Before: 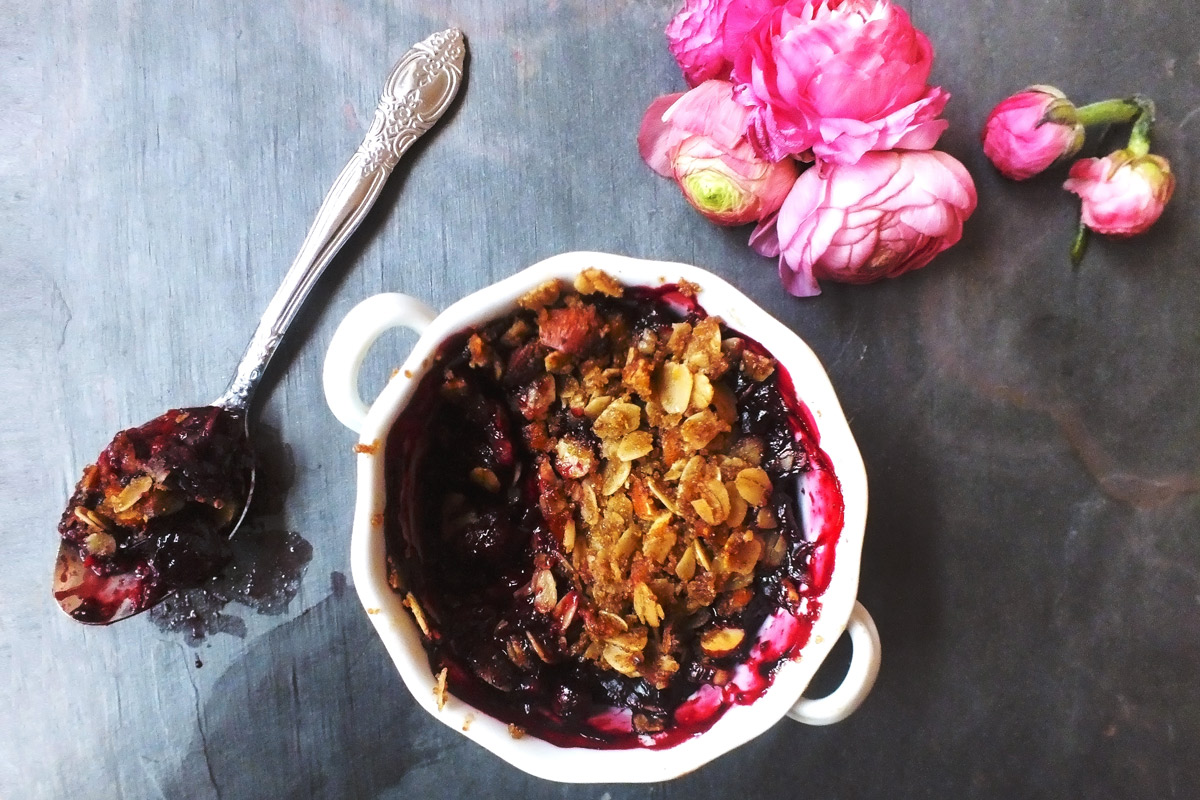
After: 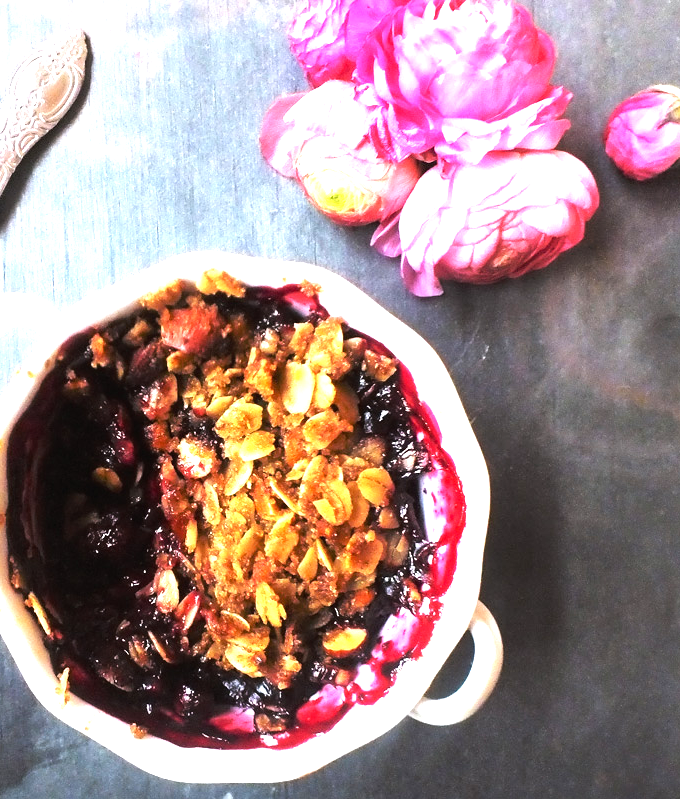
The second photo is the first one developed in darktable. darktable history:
exposure: exposure 0.63 EV, compensate exposure bias true, compensate highlight preservation false
crop: left 31.507%, top 0.014%, right 11.802%
tone equalizer: -8 EV -0.736 EV, -7 EV -0.721 EV, -6 EV -0.595 EV, -5 EV -0.425 EV, -3 EV 0.374 EV, -2 EV 0.6 EV, -1 EV 0.689 EV, +0 EV 0.755 EV
